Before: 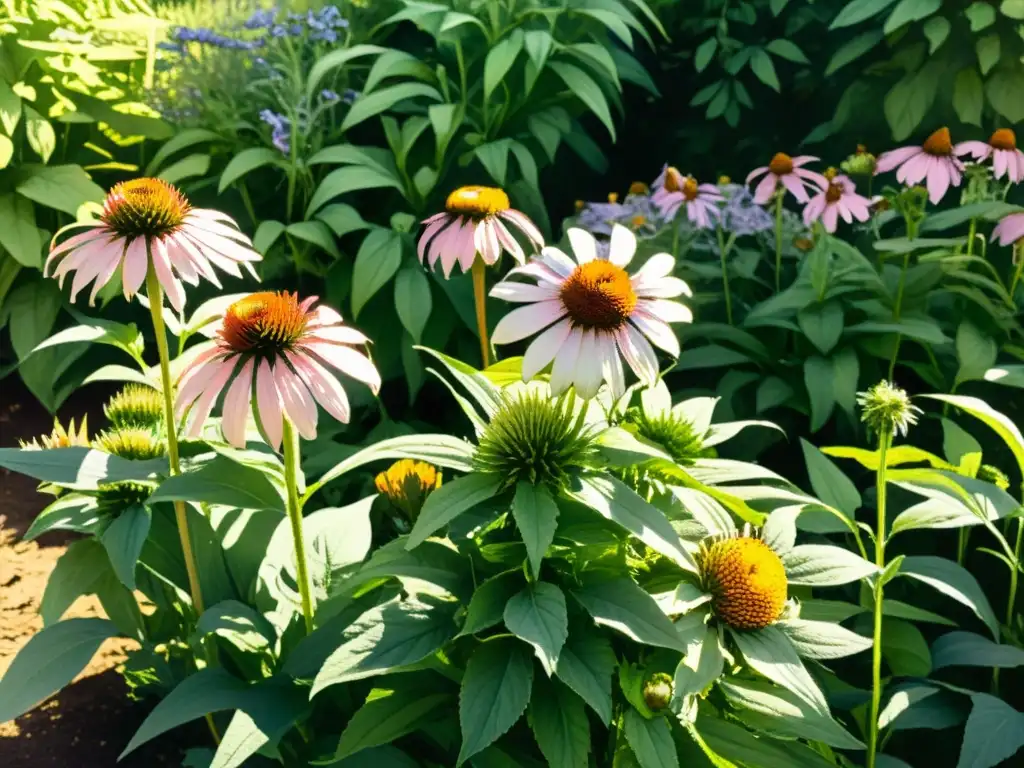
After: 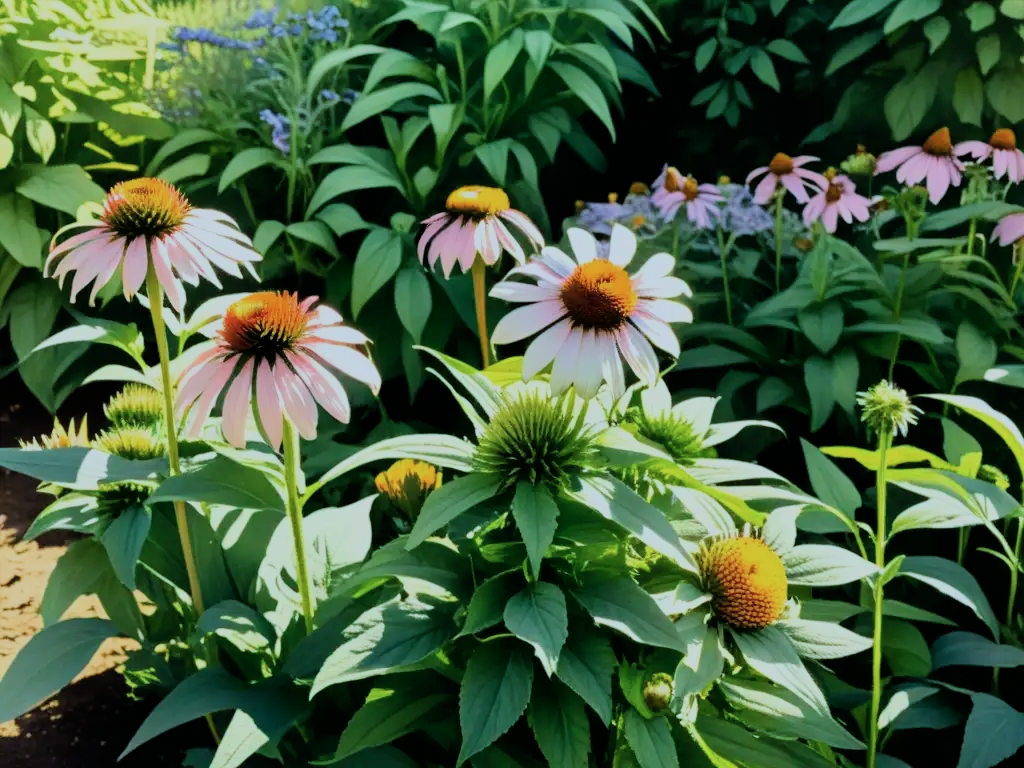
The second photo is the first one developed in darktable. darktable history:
color correction: highlights a* -4.18, highlights b* -10.81
filmic rgb: black relative exposure -7.48 EV, white relative exposure 4.83 EV, hardness 3.4, color science v6 (2022)
